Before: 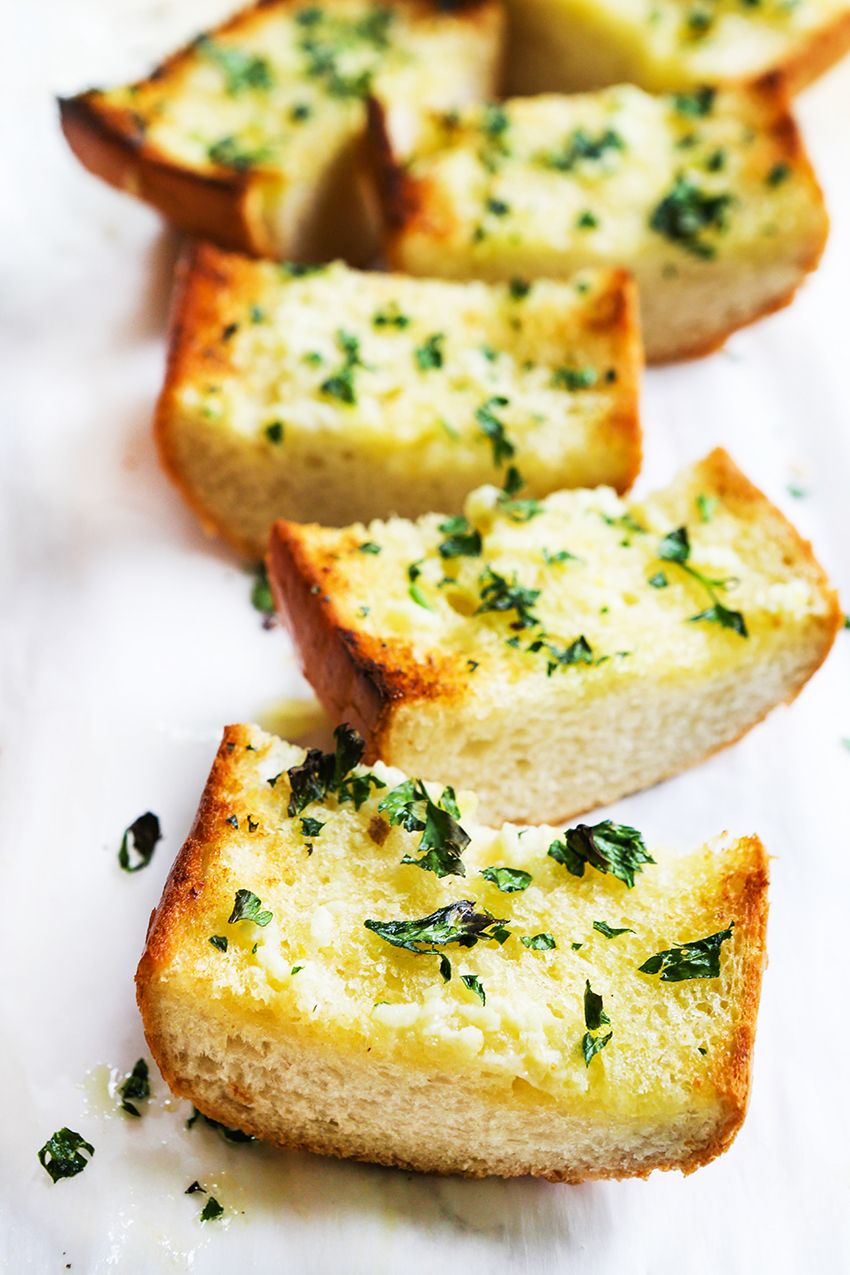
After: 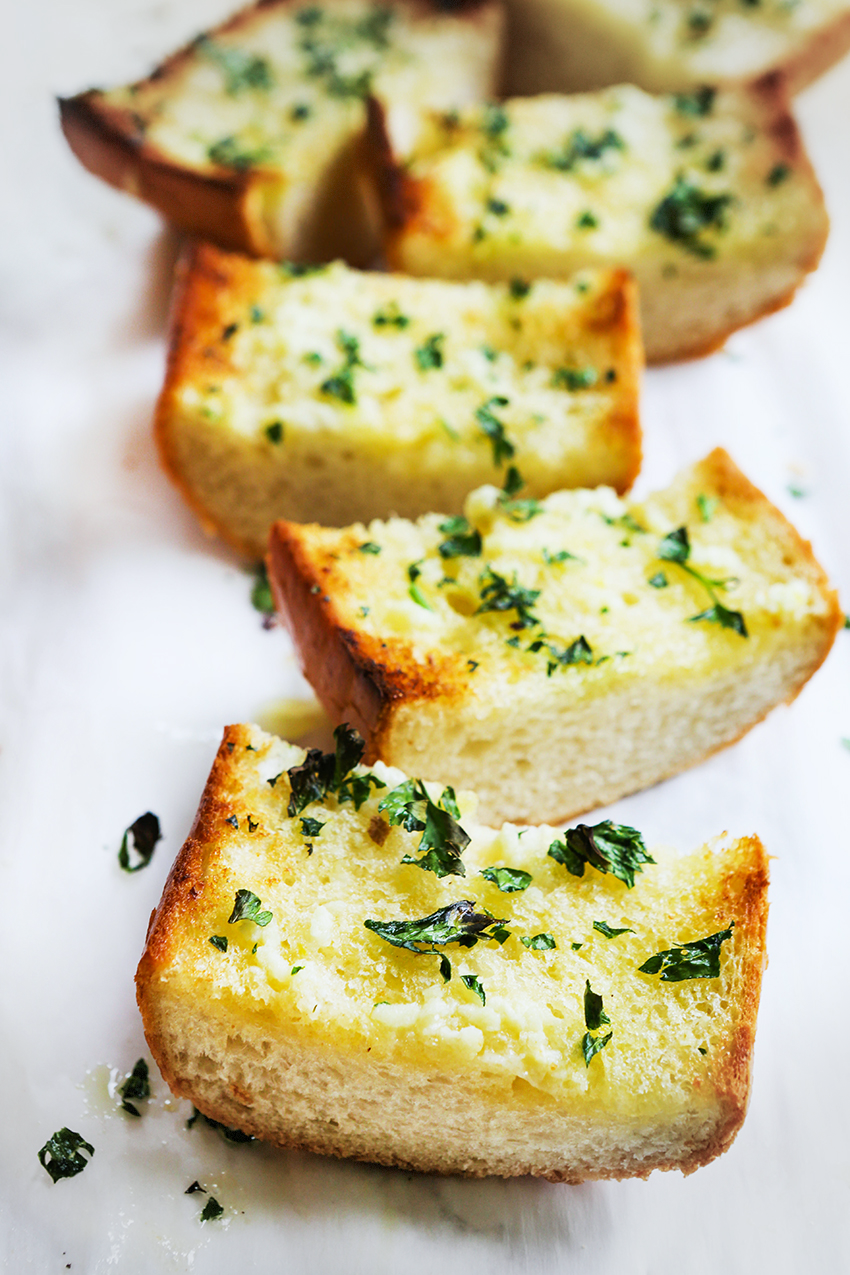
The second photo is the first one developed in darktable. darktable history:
exposure: exposure -0.064 EV, compensate highlight preservation false
vignetting: fall-off start 91%, fall-off radius 39.39%, brightness -0.182, saturation -0.3, width/height ratio 1.219, shape 1.3, dithering 8-bit output, unbound false
white balance: red 0.986, blue 1.01
